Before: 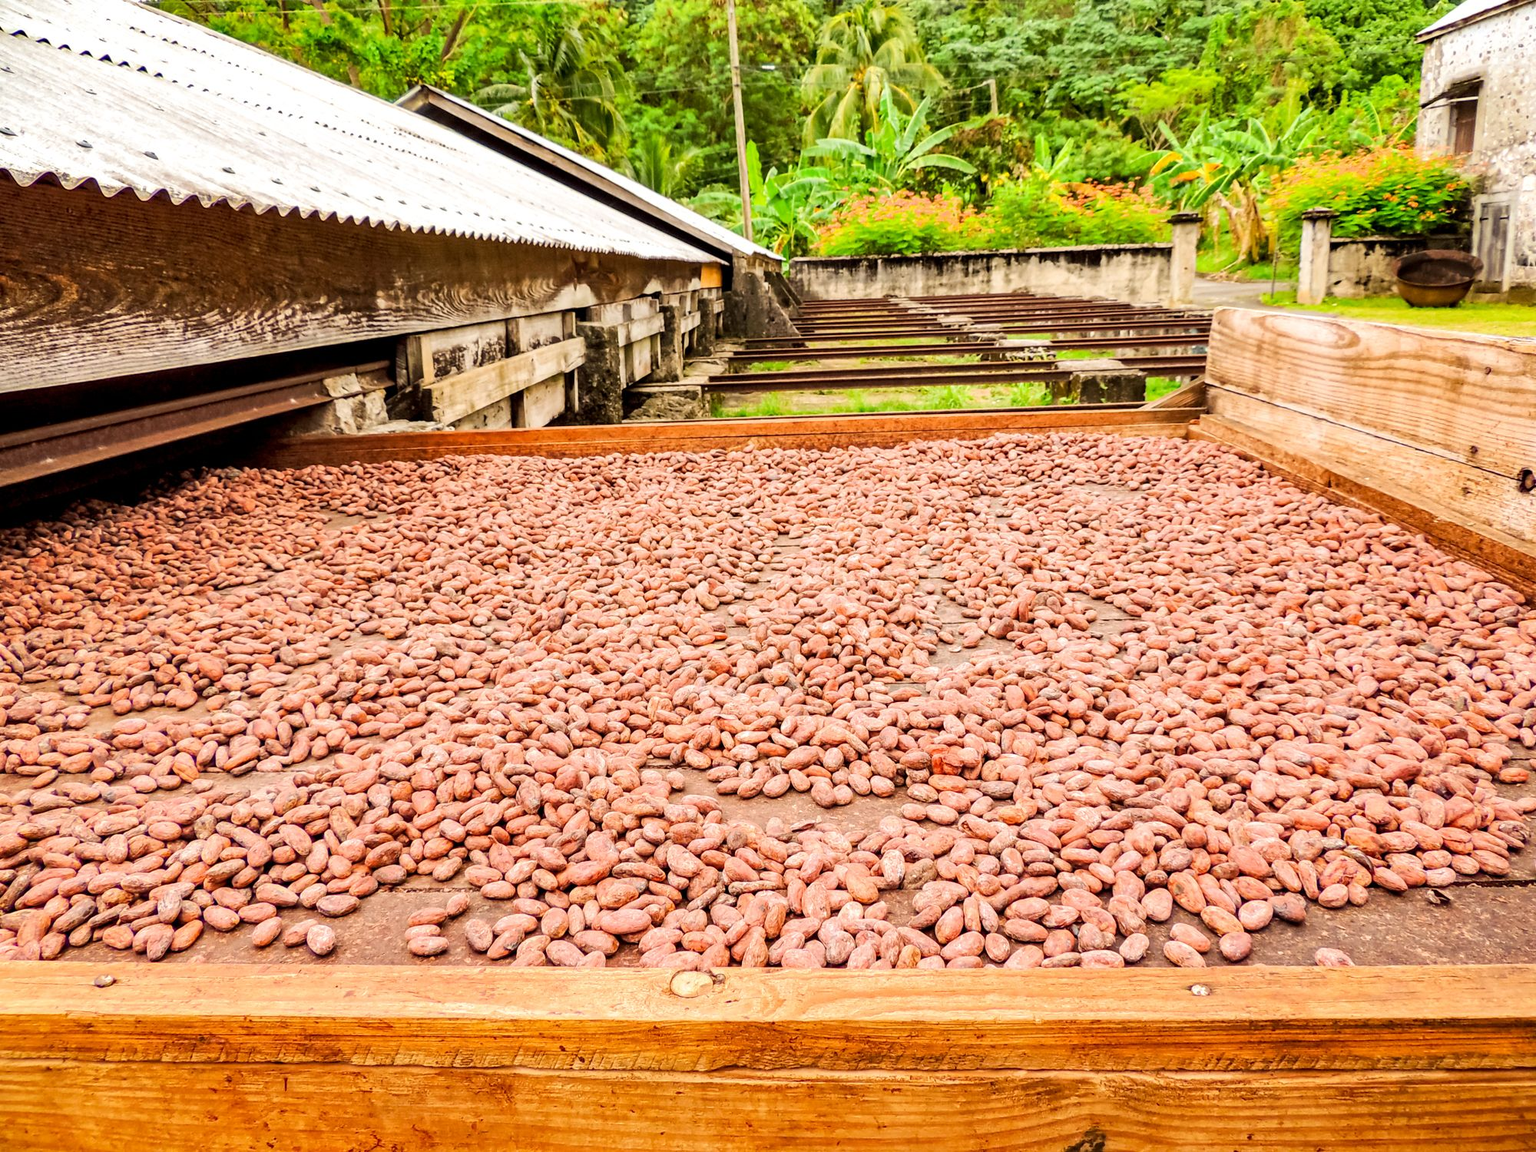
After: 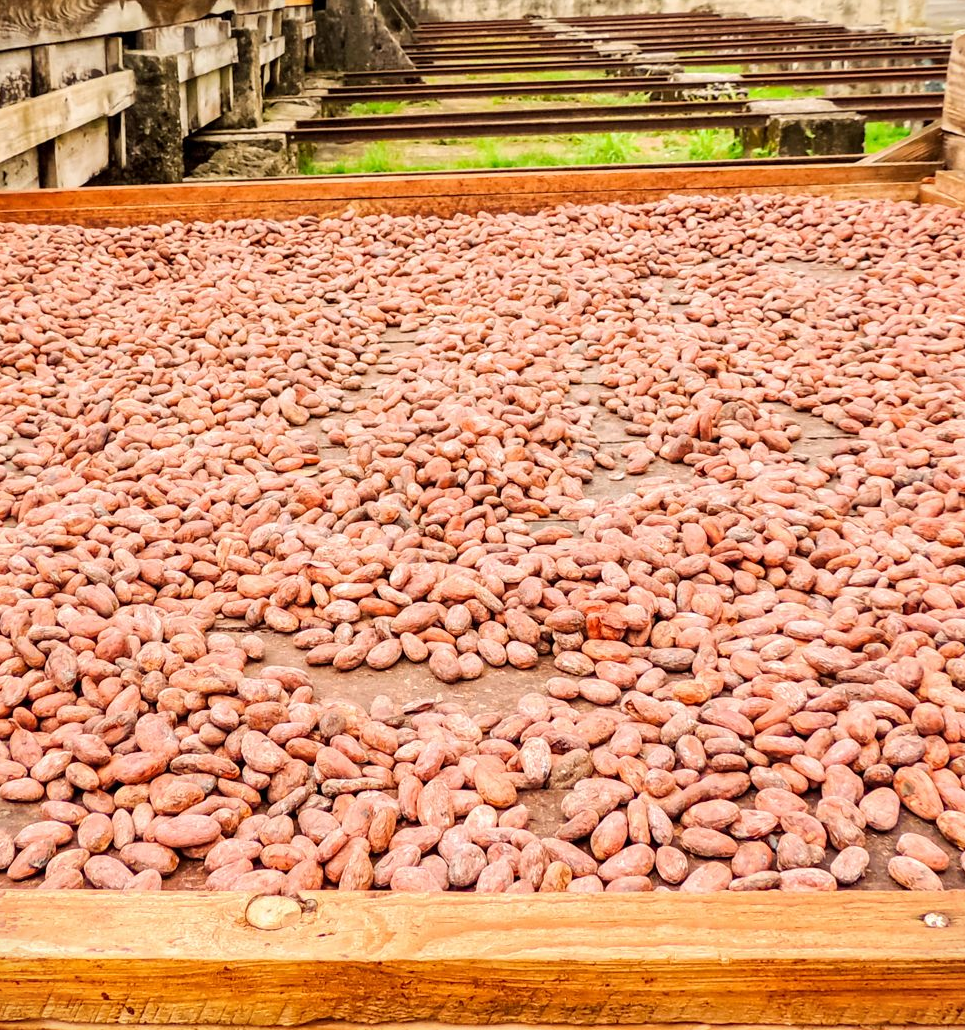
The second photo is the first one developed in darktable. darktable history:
vignetting: fall-off start 116.67%, fall-off radius 59.26%, brightness -0.31, saturation -0.056
crop: left 31.379%, top 24.658%, right 20.326%, bottom 6.628%
